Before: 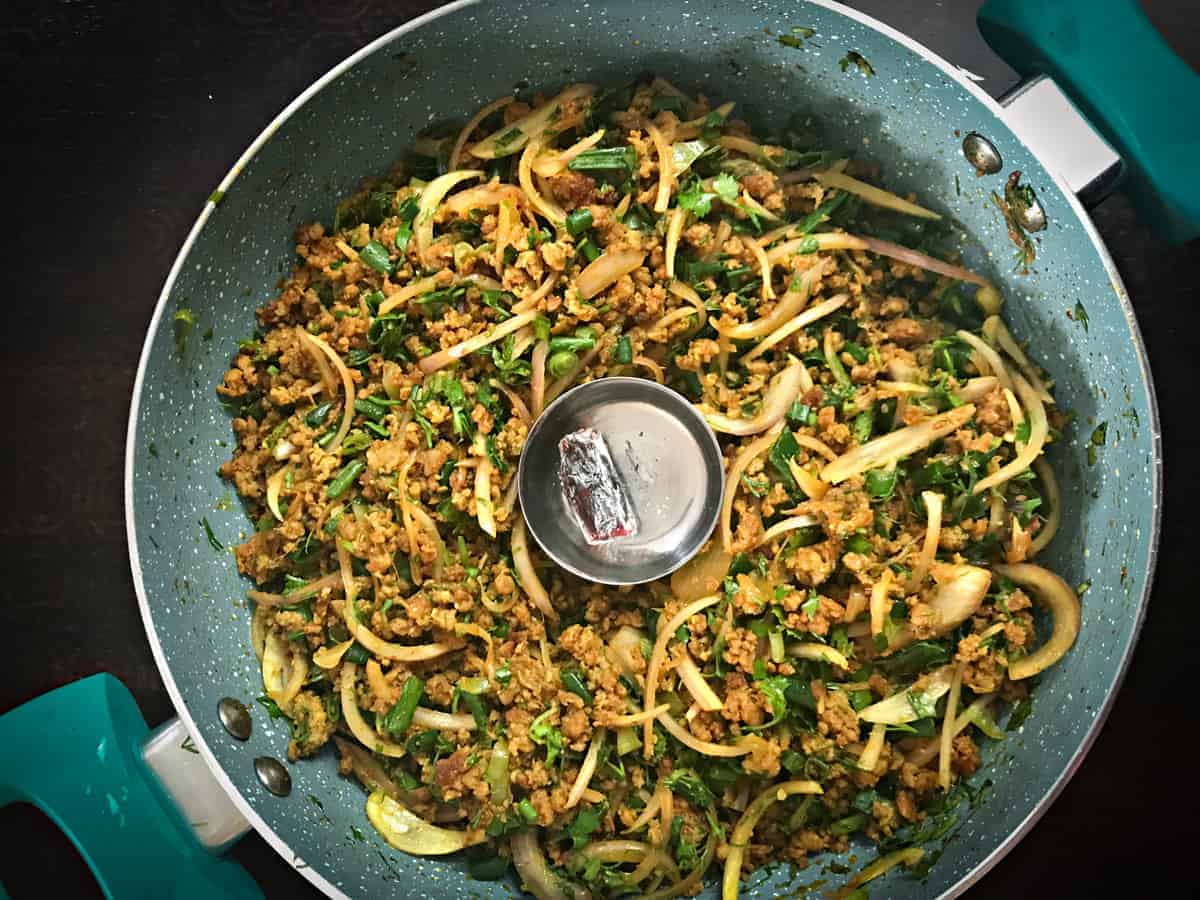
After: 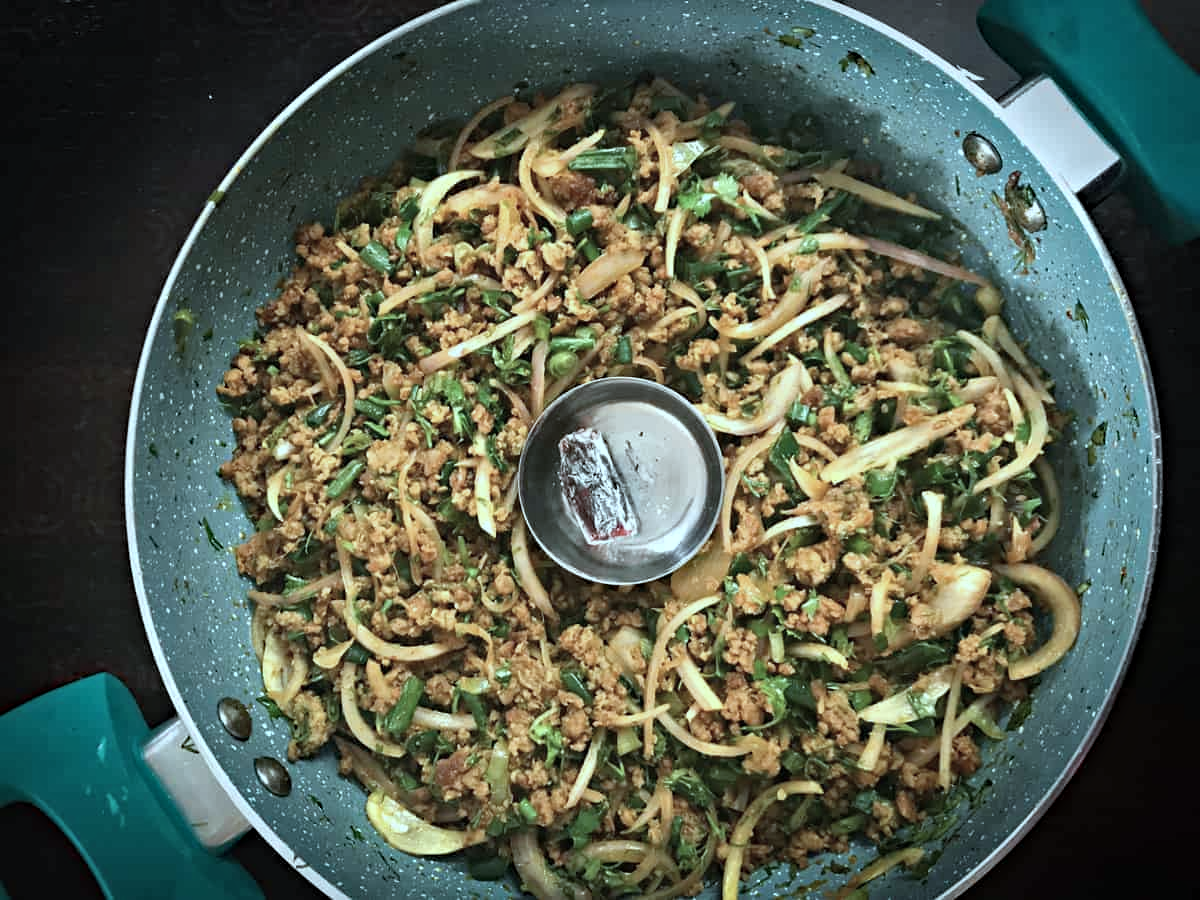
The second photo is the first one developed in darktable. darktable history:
color correction: highlights a* -12.75, highlights b* -17.96, saturation 0.7
haze removal: compatibility mode true, adaptive false
